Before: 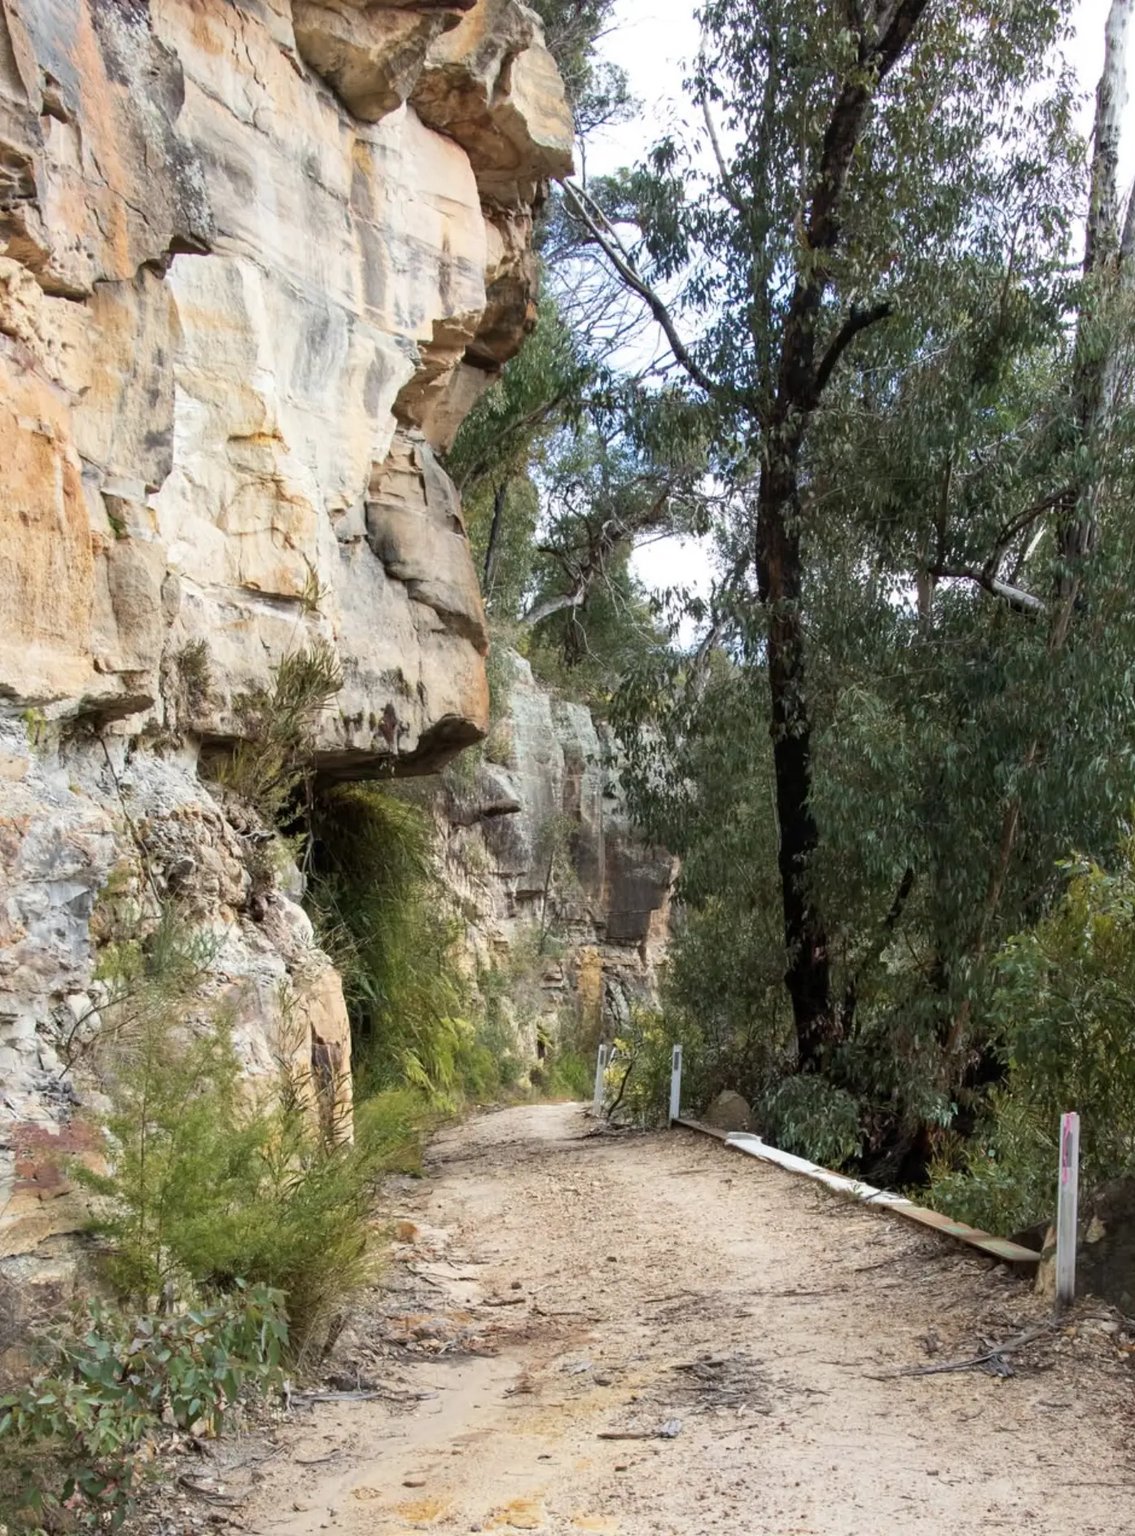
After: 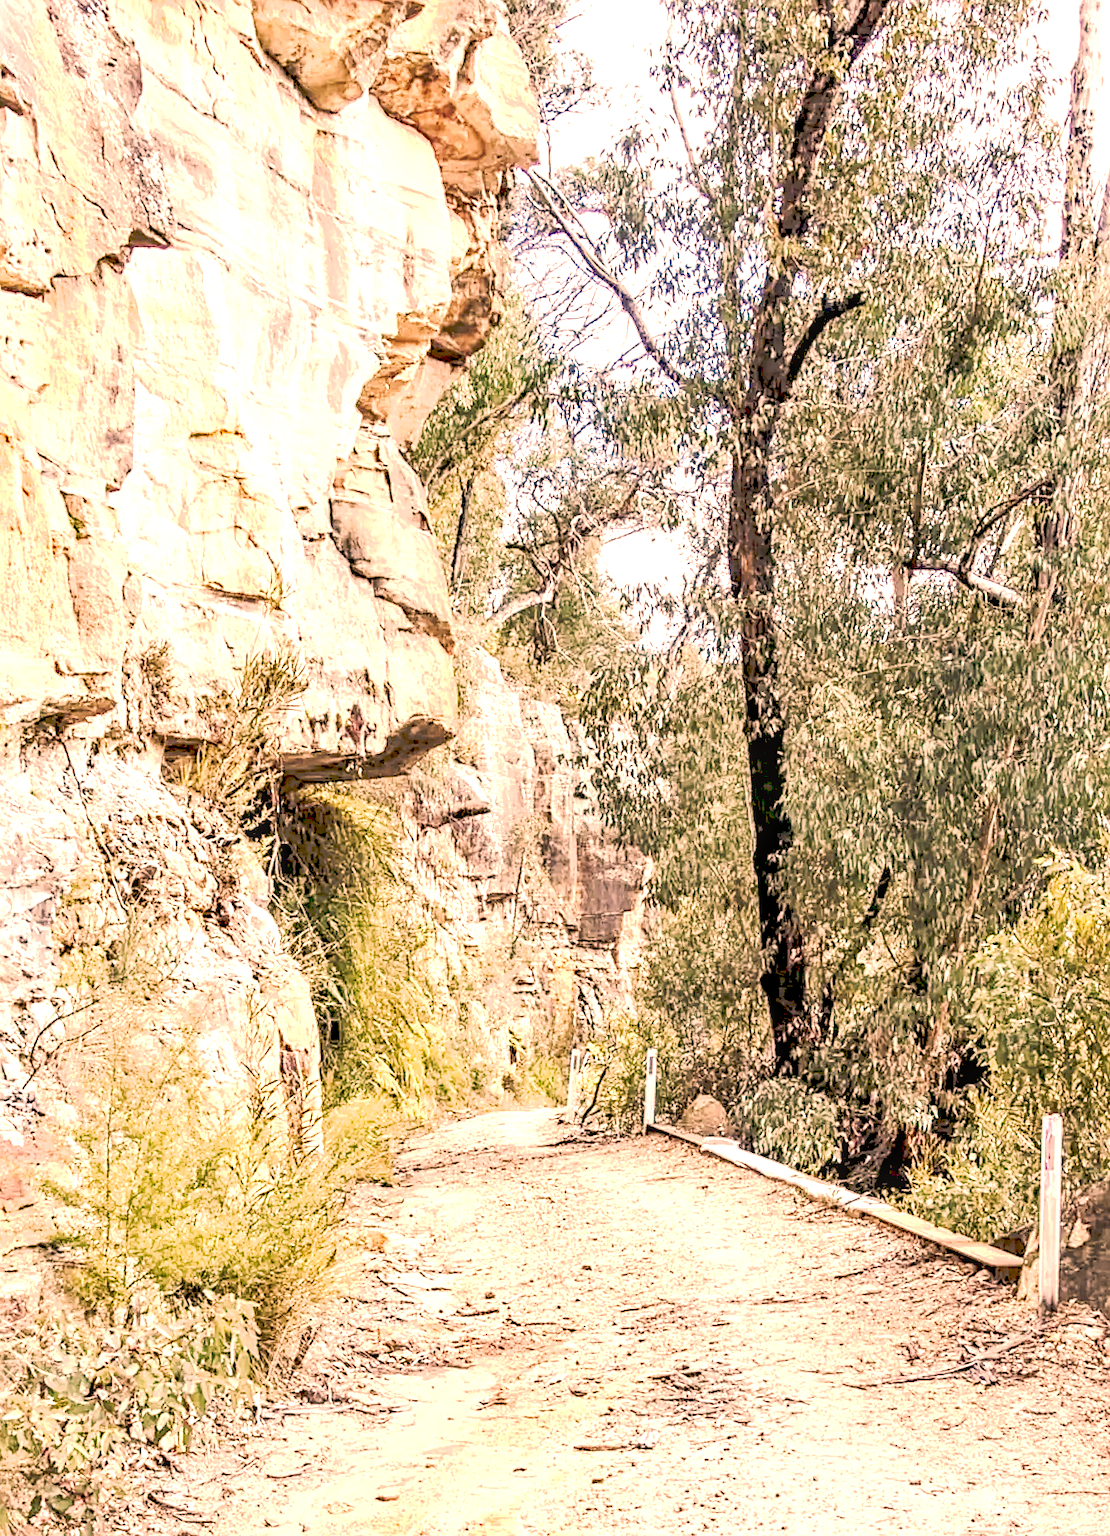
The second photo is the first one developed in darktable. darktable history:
contrast equalizer: octaves 7, y [[0.5, 0.542, 0.583, 0.625, 0.667, 0.708], [0.5 ×6], [0.5 ×6], [0 ×6], [0 ×6]]
exposure: black level correction 0, exposure 1.2 EV, compensate highlight preservation false
tone curve: curves: ch0 [(0, 0) (0.003, 0.202) (0.011, 0.205) (0.025, 0.222) (0.044, 0.258) (0.069, 0.298) (0.1, 0.321) (0.136, 0.333) (0.177, 0.38) (0.224, 0.439) (0.277, 0.51) (0.335, 0.594) (0.399, 0.675) (0.468, 0.743) (0.543, 0.805) (0.623, 0.861) (0.709, 0.905) (0.801, 0.931) (0.898, 0.941) (1, 1)], preserve colors none
color correction: highlights a* 21.88, highlights b* 22.25
crop and rotate: left 3.238%
rotate and perspective: rotation -0.45°, automatic cropping original format, crop left 0.008, crop right 0.992, crop top 0.012, crop bottom 0.988
sharpen: on, module defaults
local contrast: detail 130%
